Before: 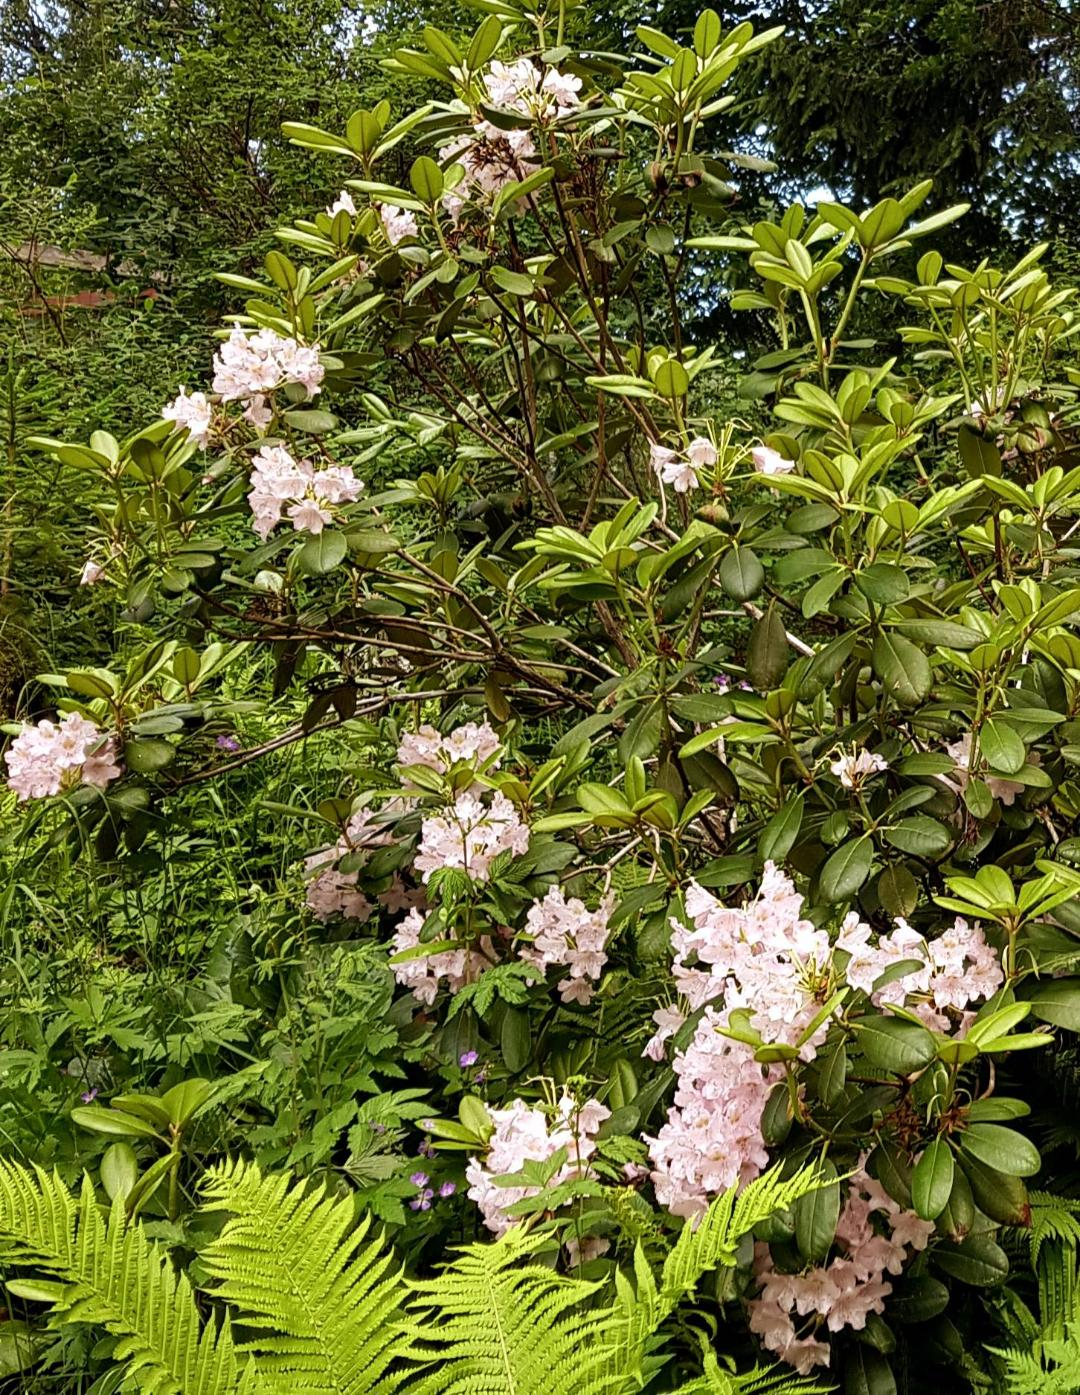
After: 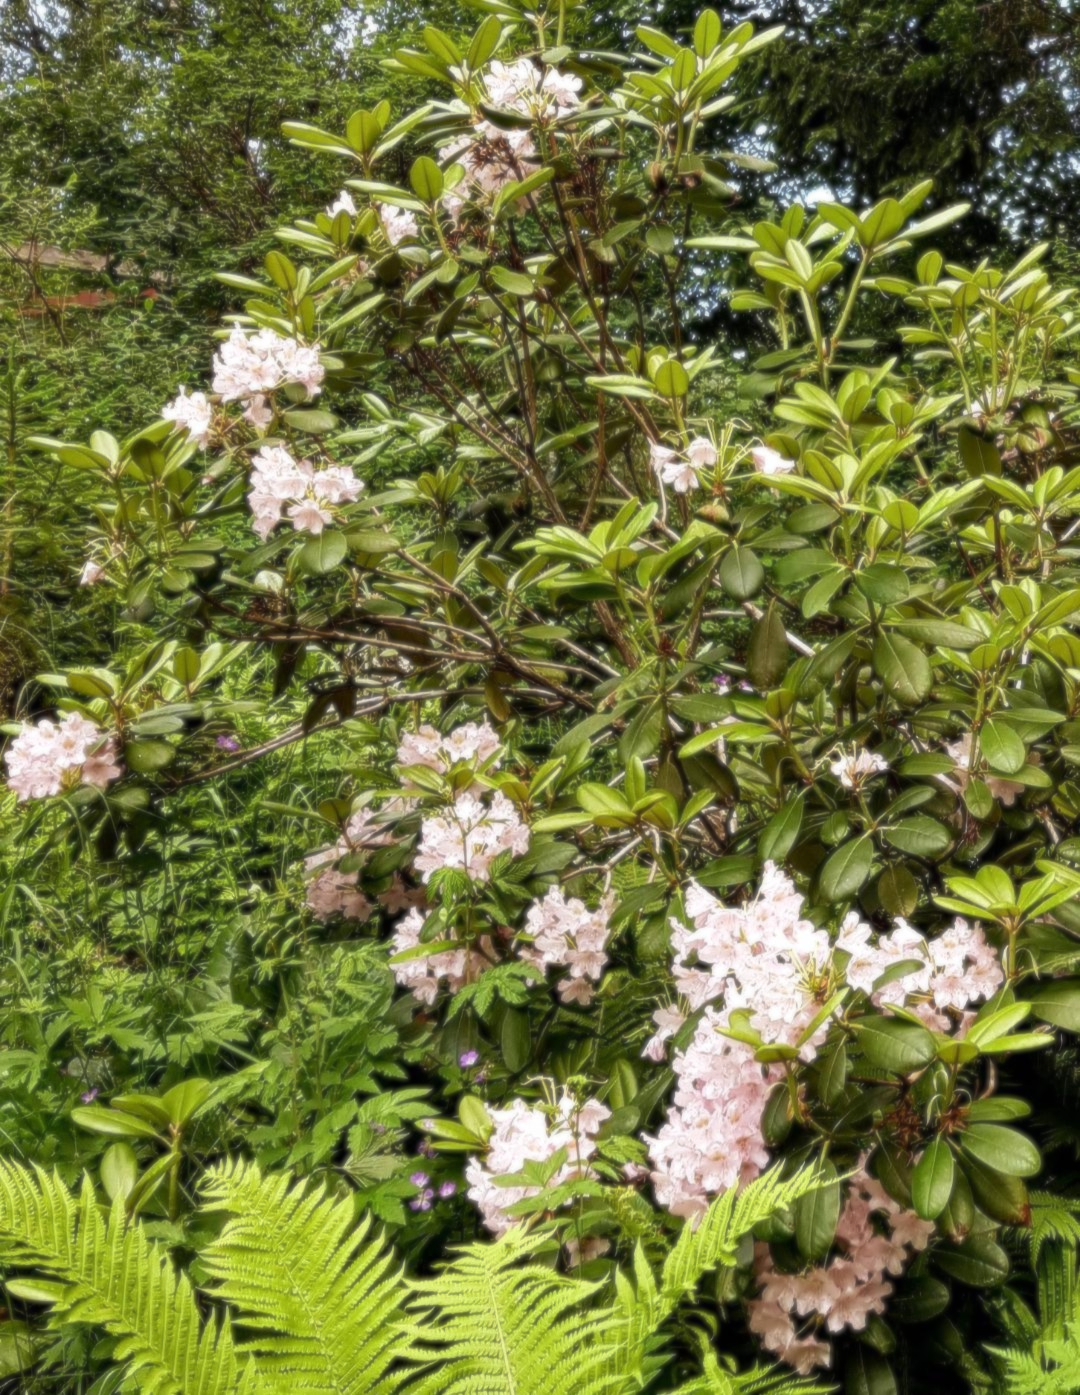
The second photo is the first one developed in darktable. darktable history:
white balance: emerald 1
soften: size 8.67%, mix 49%
